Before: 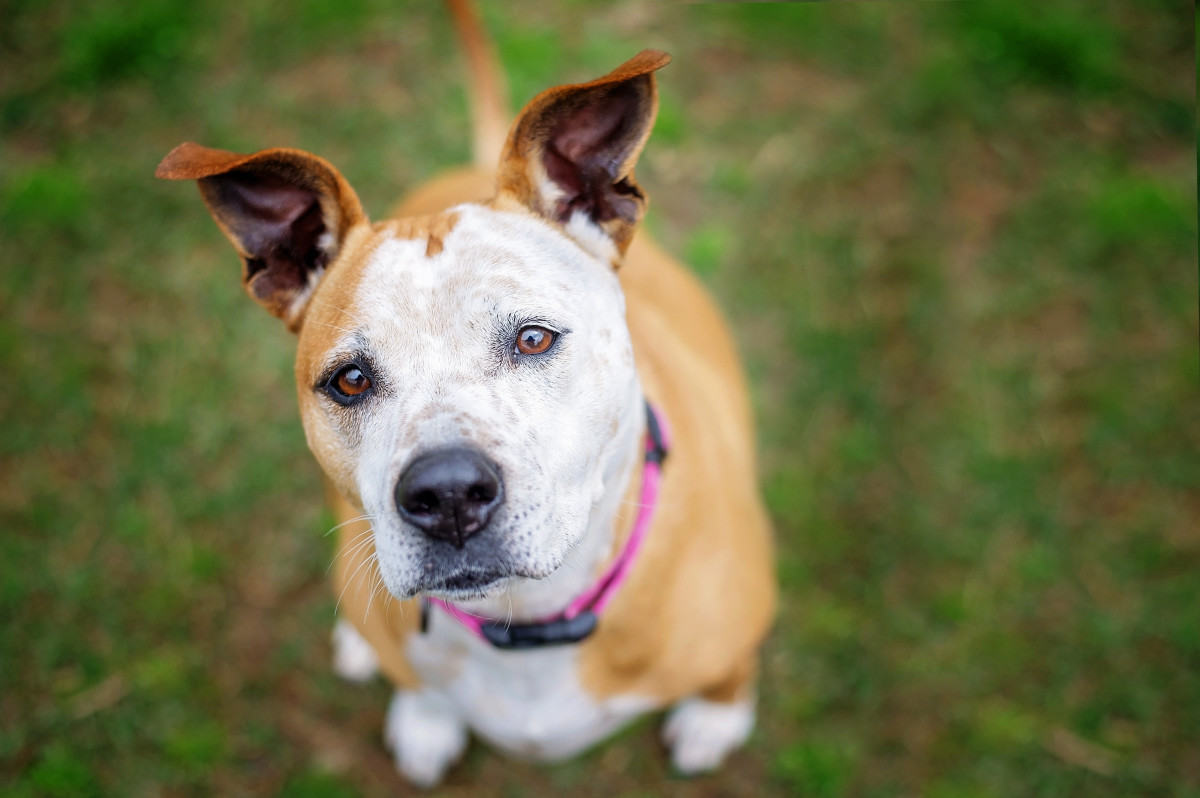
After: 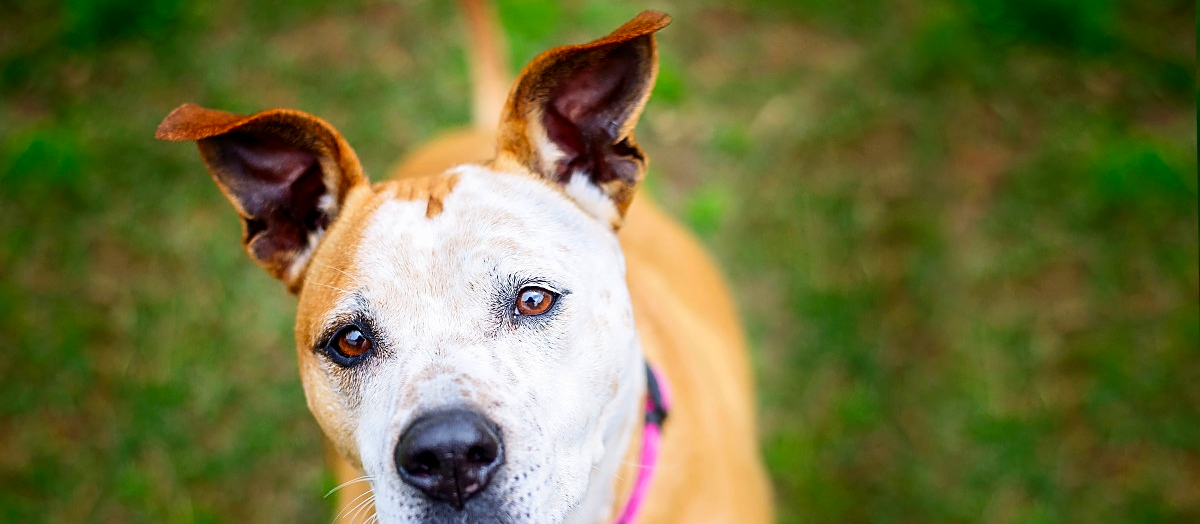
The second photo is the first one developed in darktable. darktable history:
contrast brightness saturation: contrast 0.174, saturation 0.302
sharpen: on, module defaults
crop and rotate: top 4.89%, bottom 29.352%
